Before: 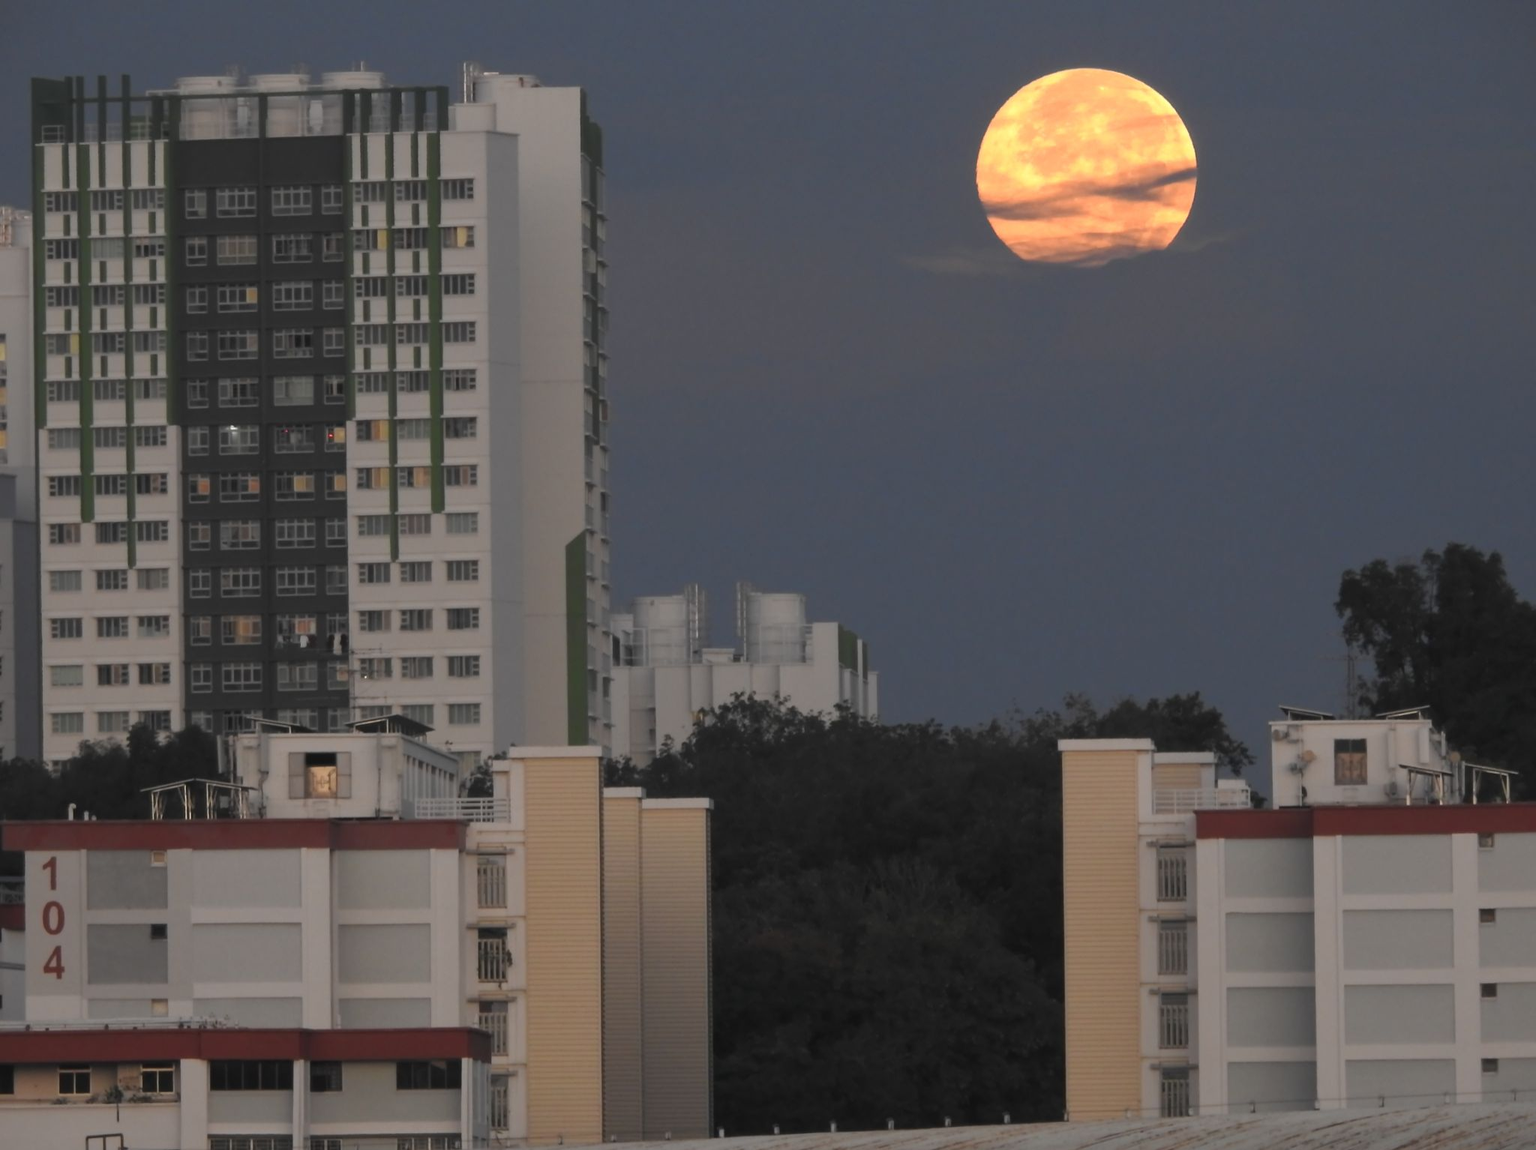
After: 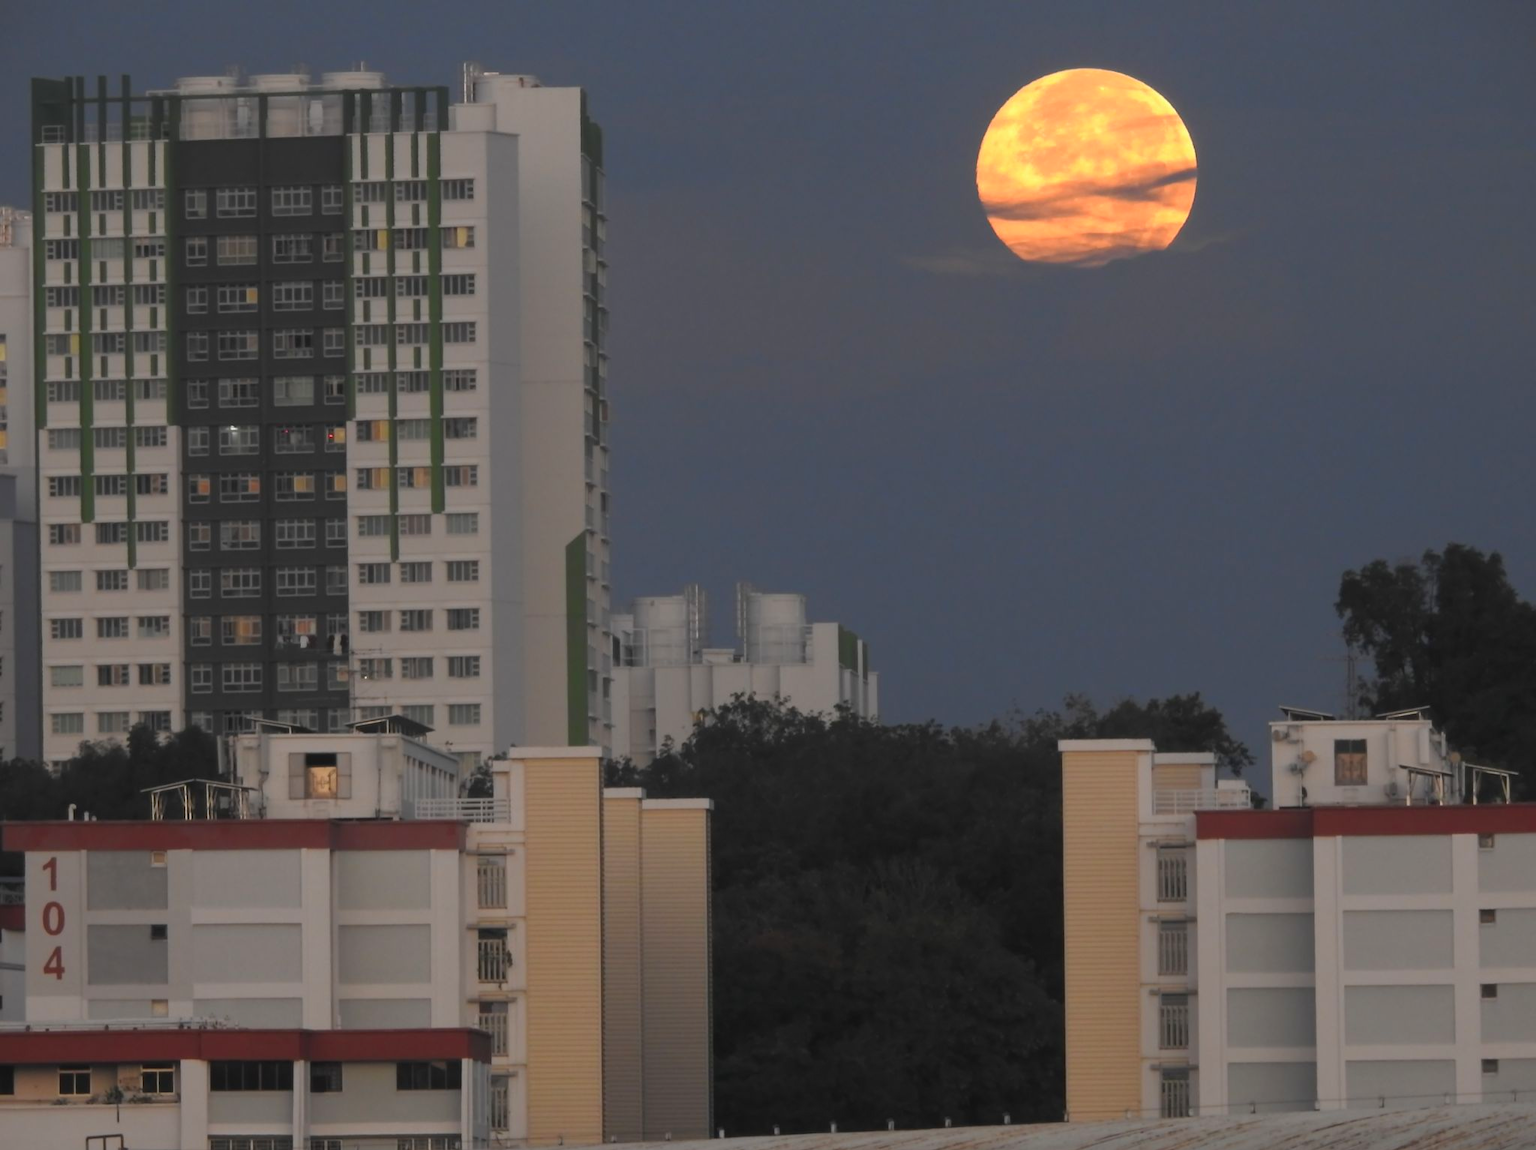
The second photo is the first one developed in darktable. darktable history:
local contrast: mode bilateral grid, contrast 100, coarseness 100, detail 91%, midtone range 0.2
contrast brightness saturation: saturation 0.18
